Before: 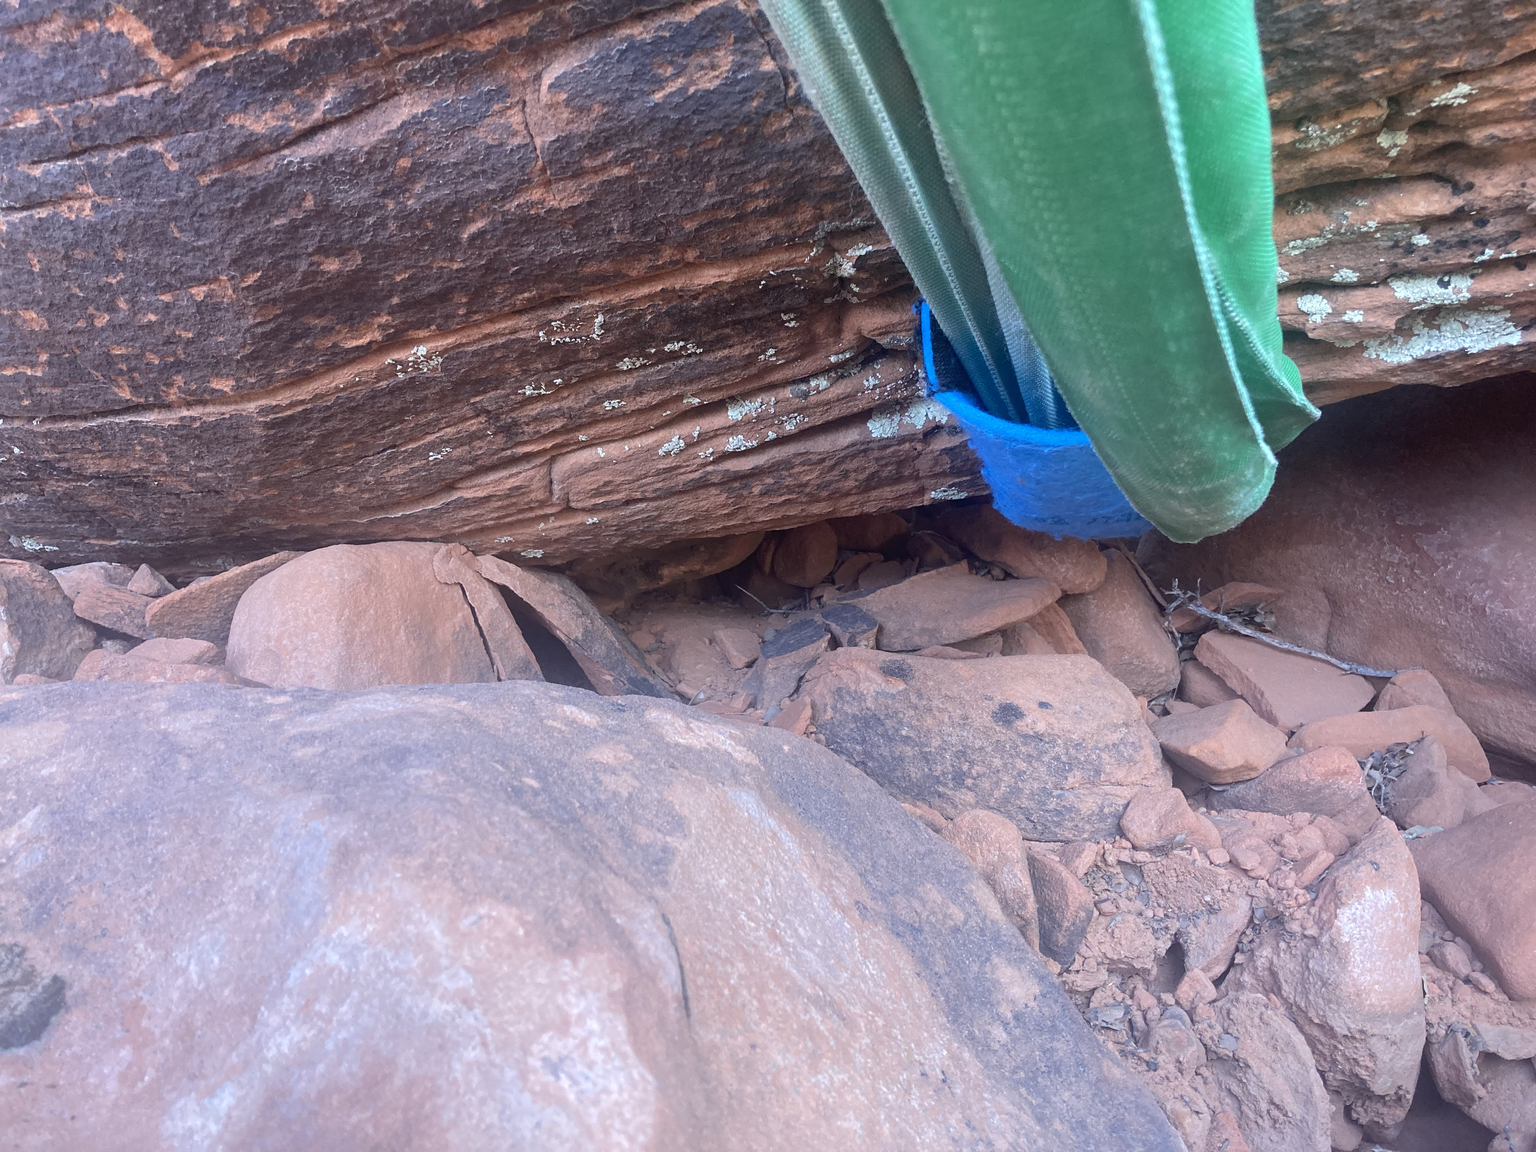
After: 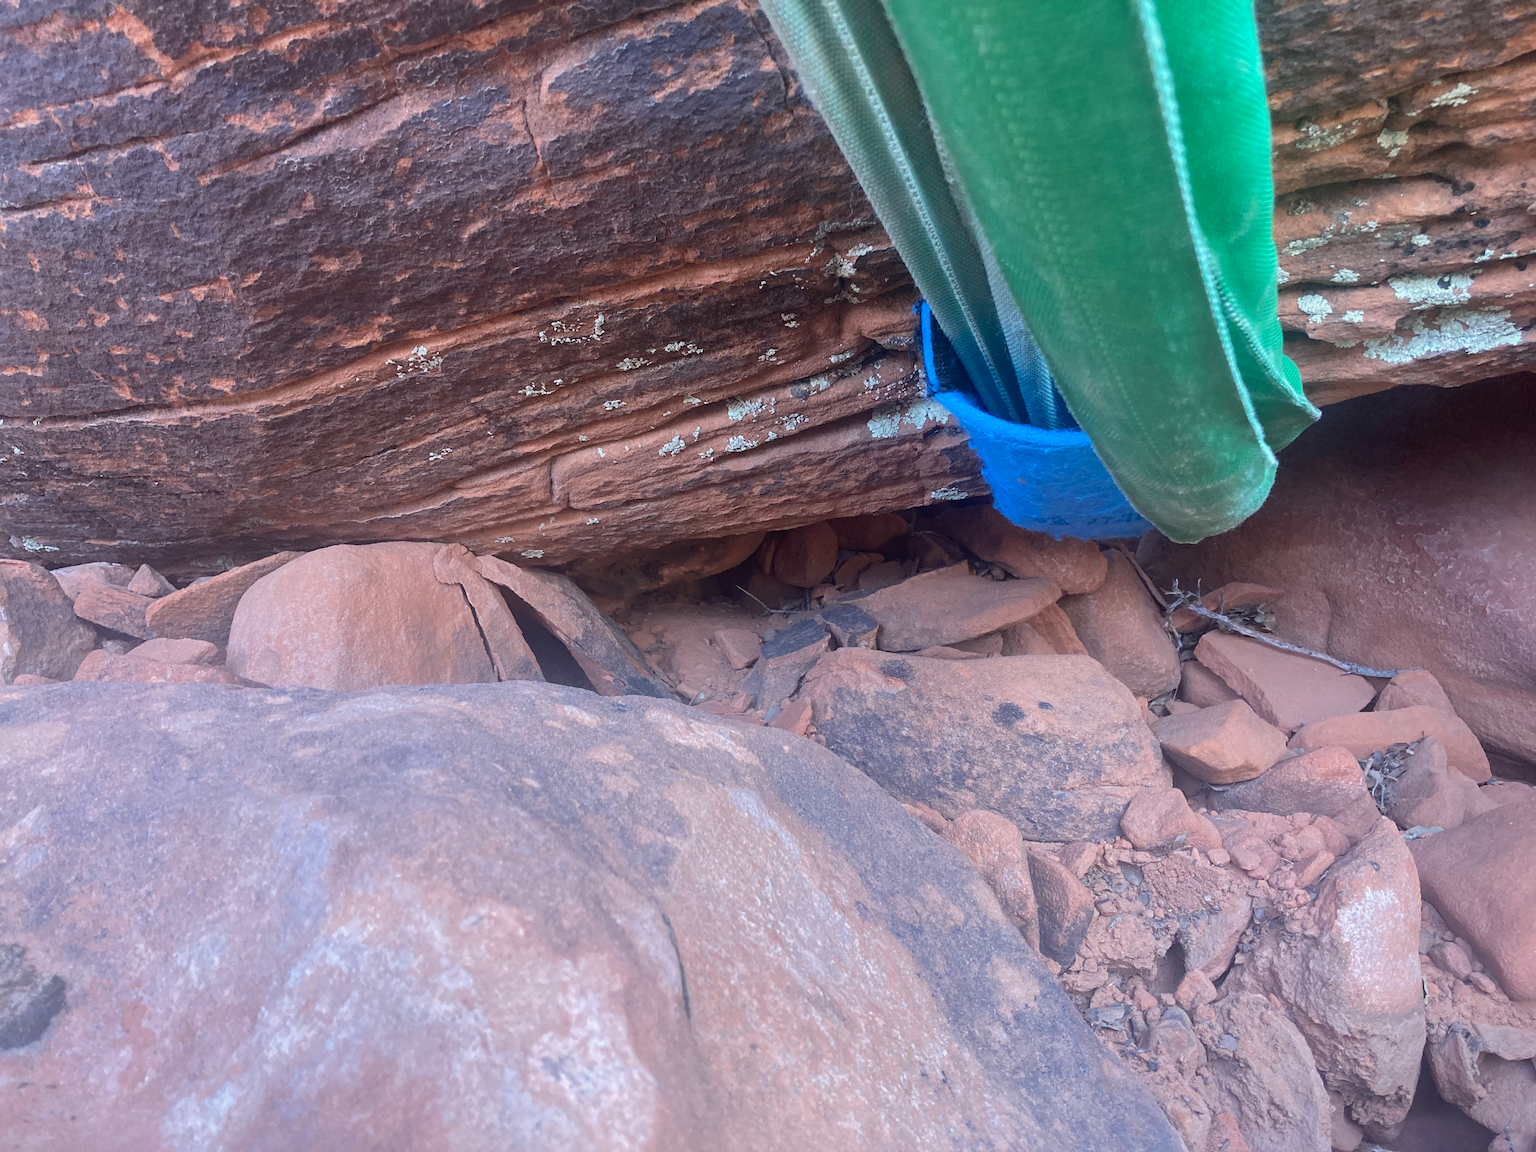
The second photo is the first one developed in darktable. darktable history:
shadows and highlights: shadows -19.96, white point adjustment -2.15, highlights -35.1
